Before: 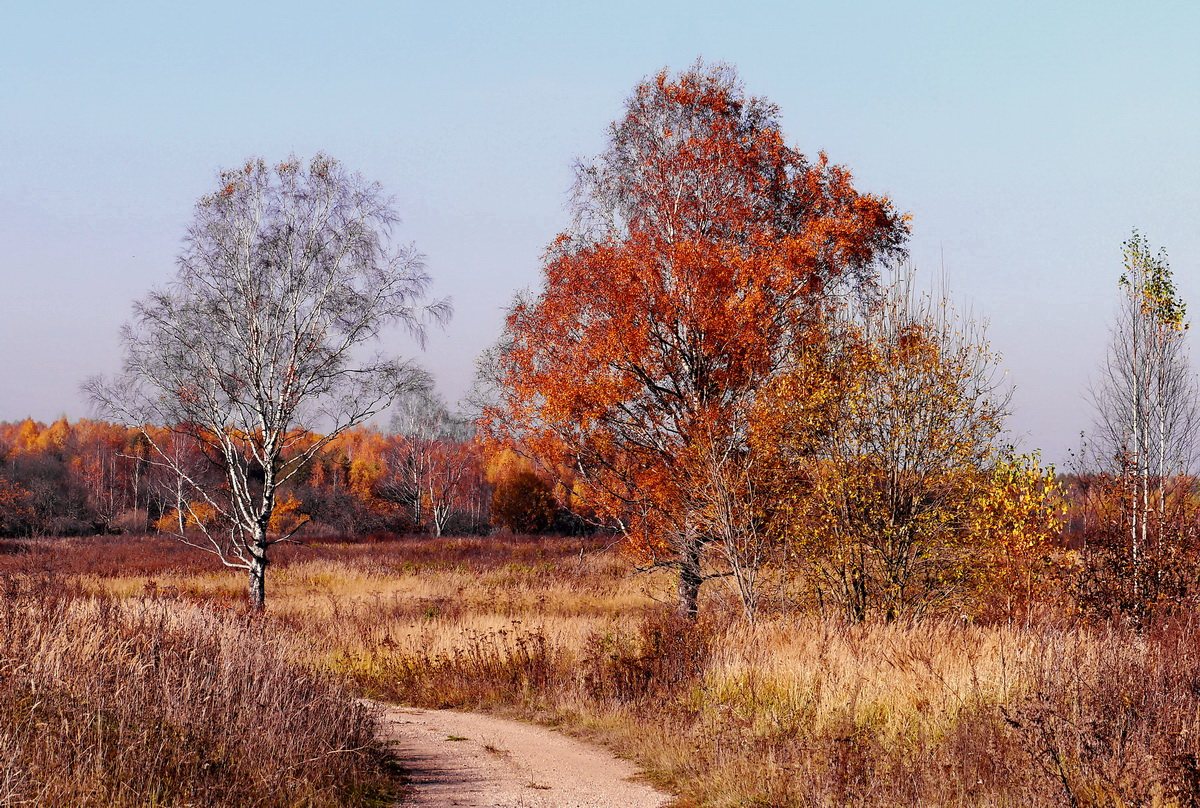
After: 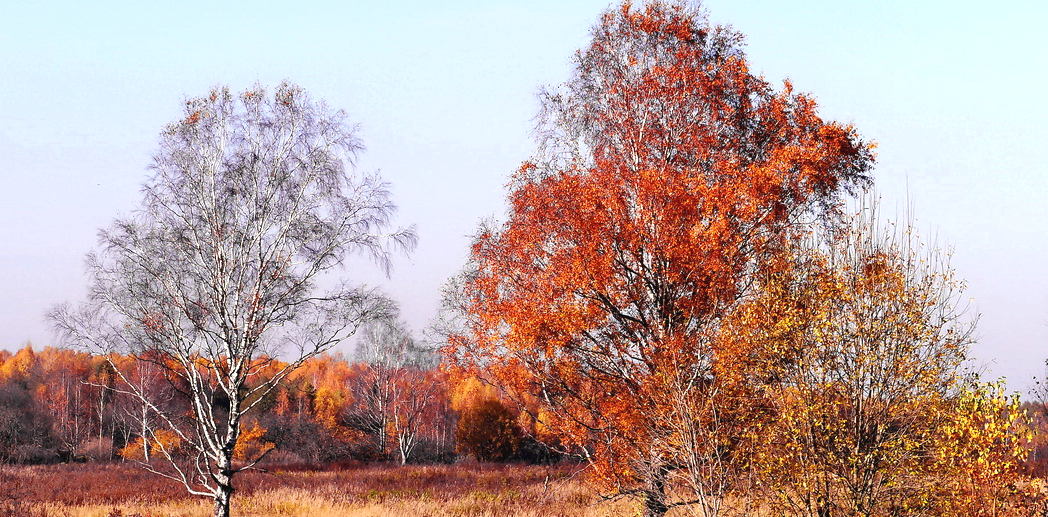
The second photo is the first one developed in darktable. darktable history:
crop: left 2.96%, top 8.915%, right 9.641%, bottom 27.012%
exposure: black level correction -0.002, exposure 0.543 EV, compensate highlight preservation false
